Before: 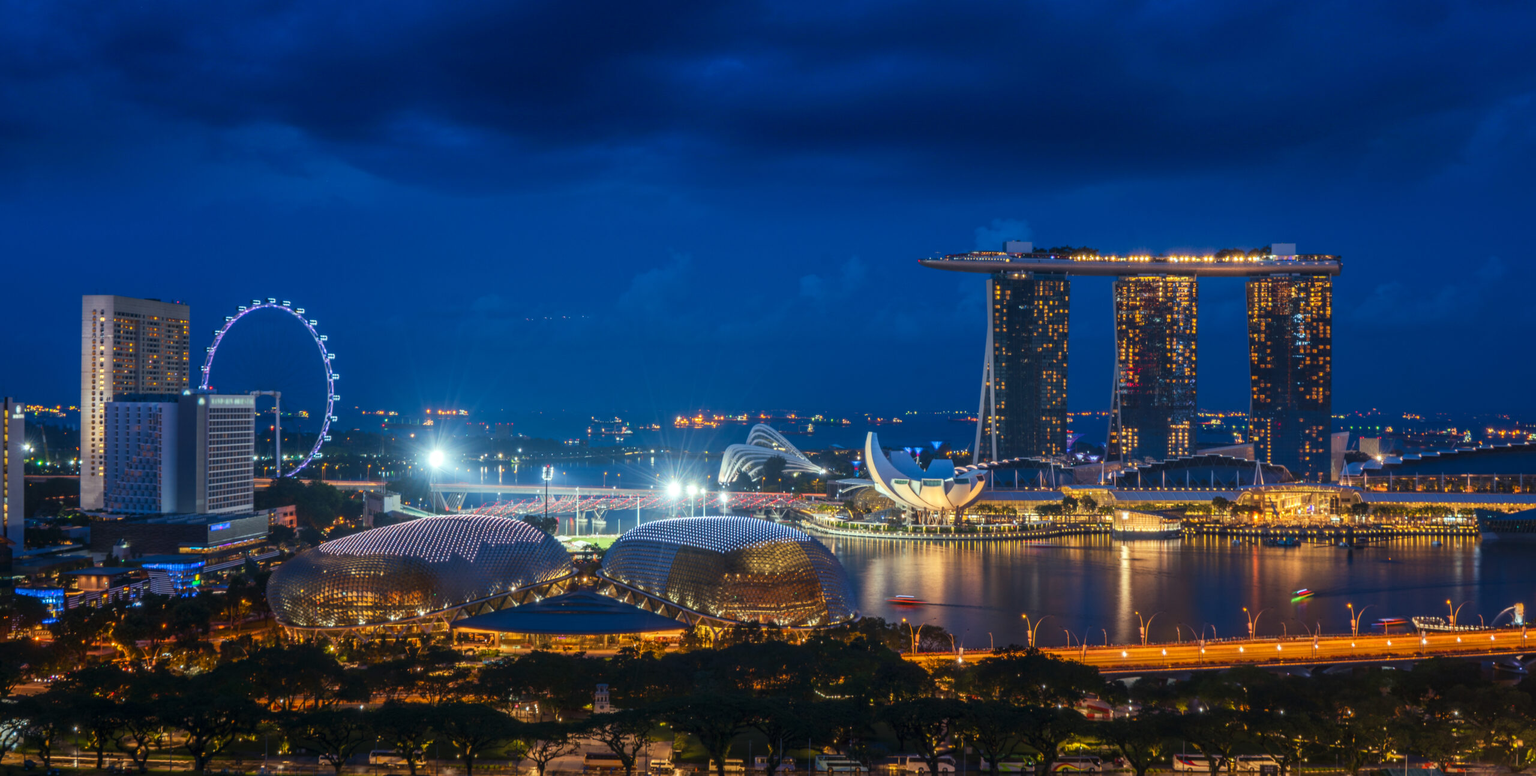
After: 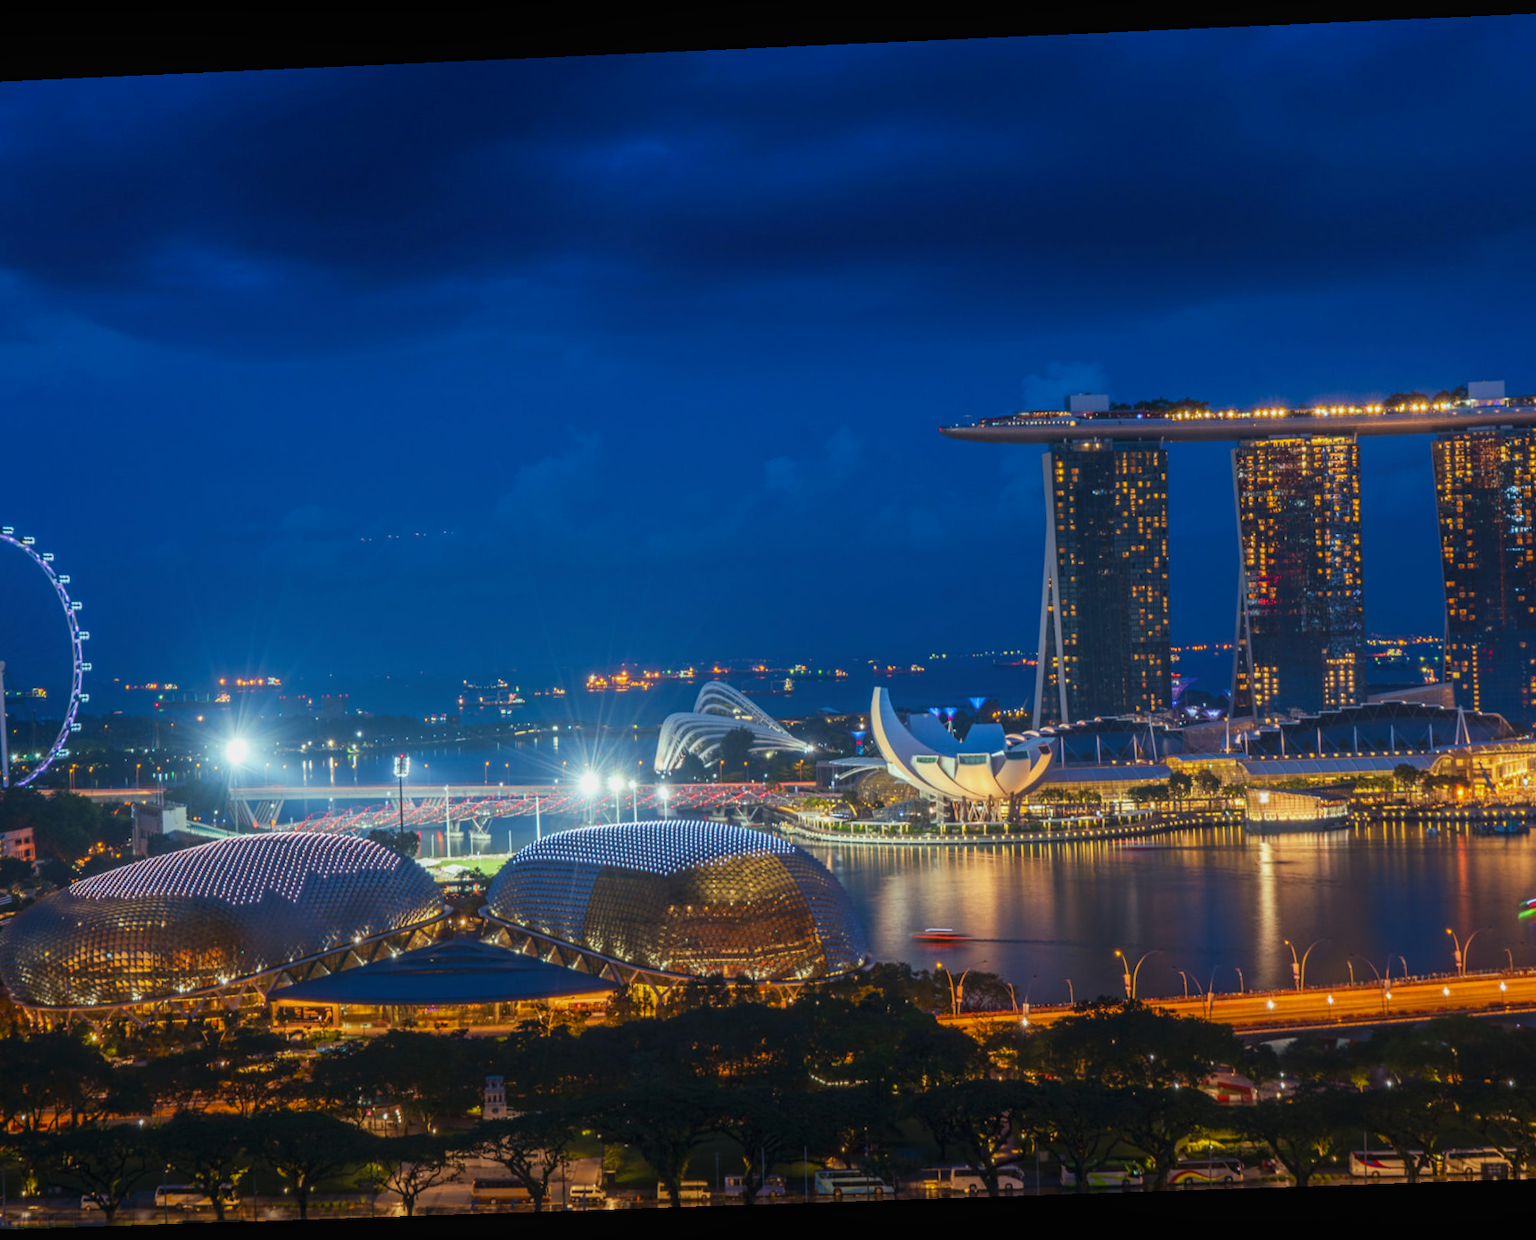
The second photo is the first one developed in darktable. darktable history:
rotate and perspective: rotation -2.22°, lens shift (horizontal) -0.022, automatic cropping off
contrast equalizer: y [[0.439, 0.44, 0.442, 0.457, 0.493, 0.498], [0.5 ×6], [0.5 ×6], [0 ×6], [0 ×6]], mix 0.59
crop and rotate: left 18.442%, right 15.508%
